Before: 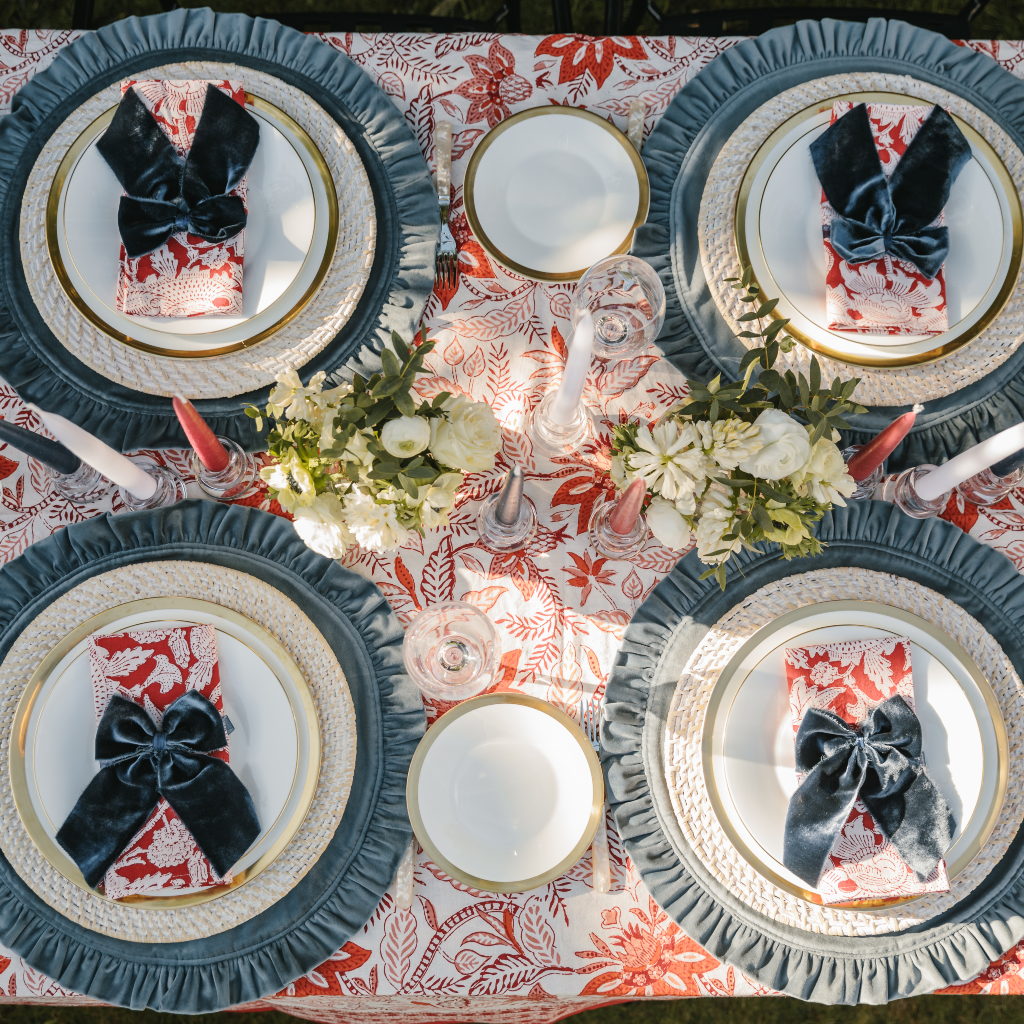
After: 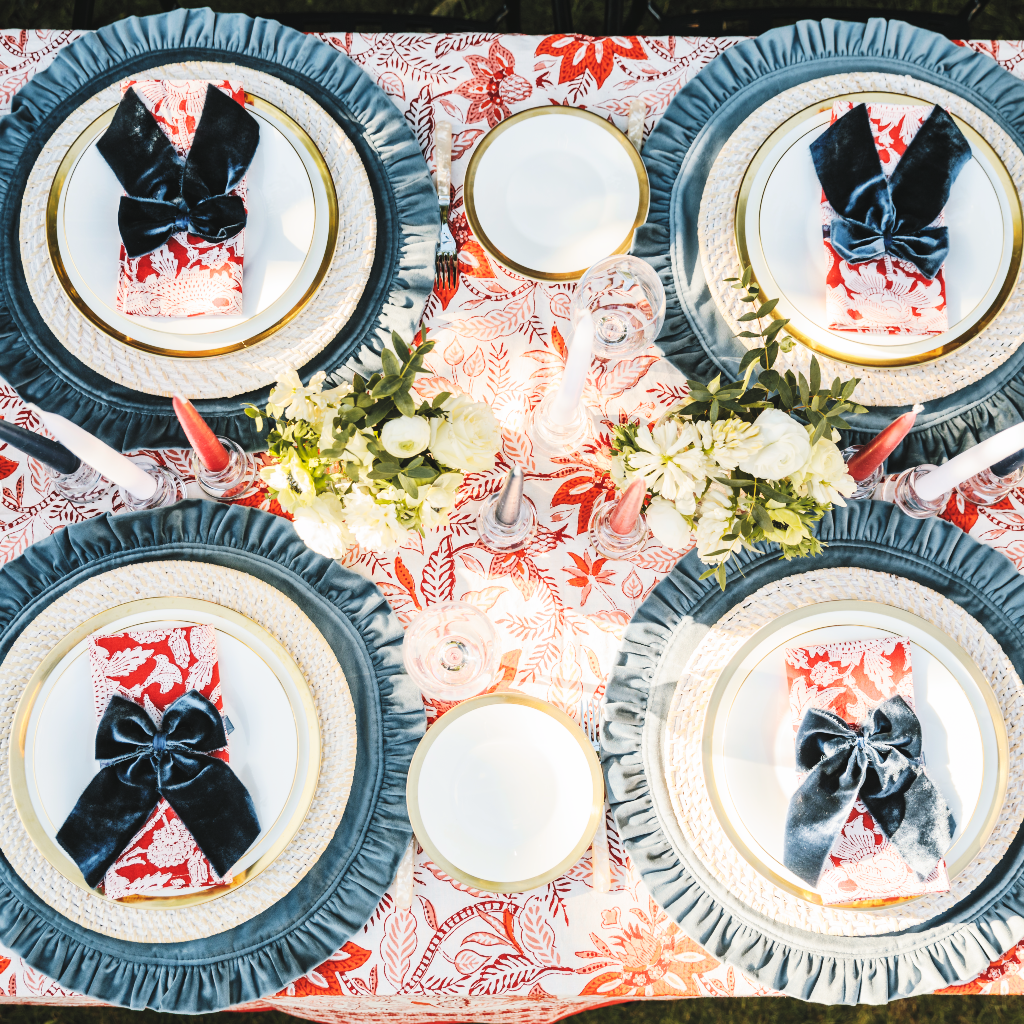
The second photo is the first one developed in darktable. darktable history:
base curve: curves: ch0 [(0, 0) (0.036, 0.025) (0.121, 0.166) (0.206, 0.329) (0.605, 0.79) (1, 1)], preserve colors none
contrast brightness saturation: contrast 0.14, brightness 0.21
